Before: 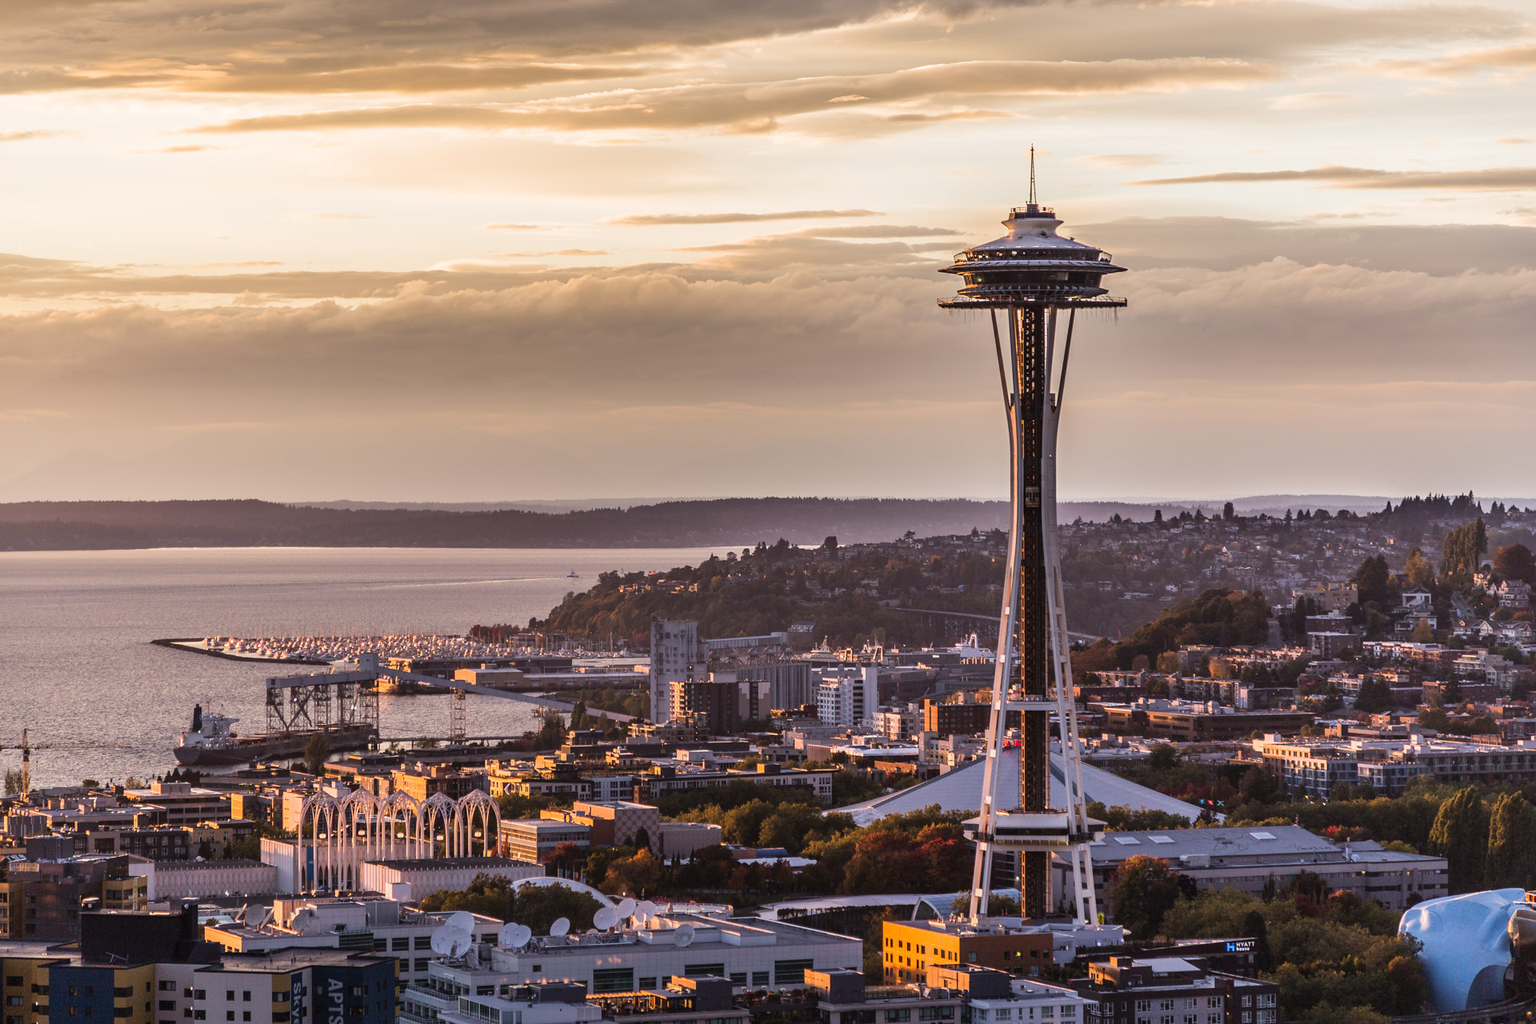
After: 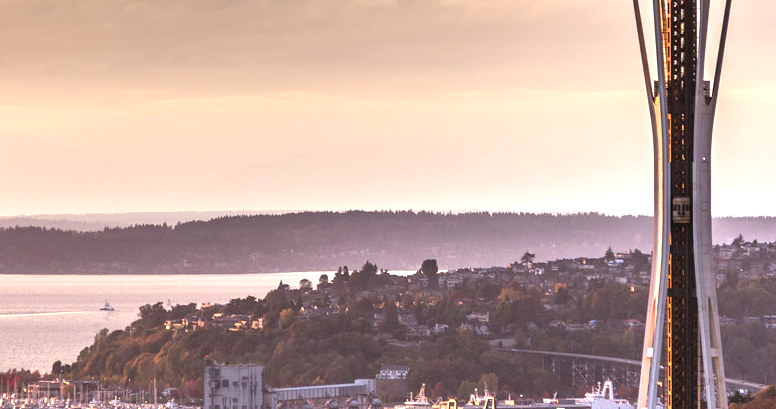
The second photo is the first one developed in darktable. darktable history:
exposure: exposure 1.089 EV, compensate highlight preservation false
crop: left 31.751%, top 32.172%, right 27.8%, bottom 35.83%
